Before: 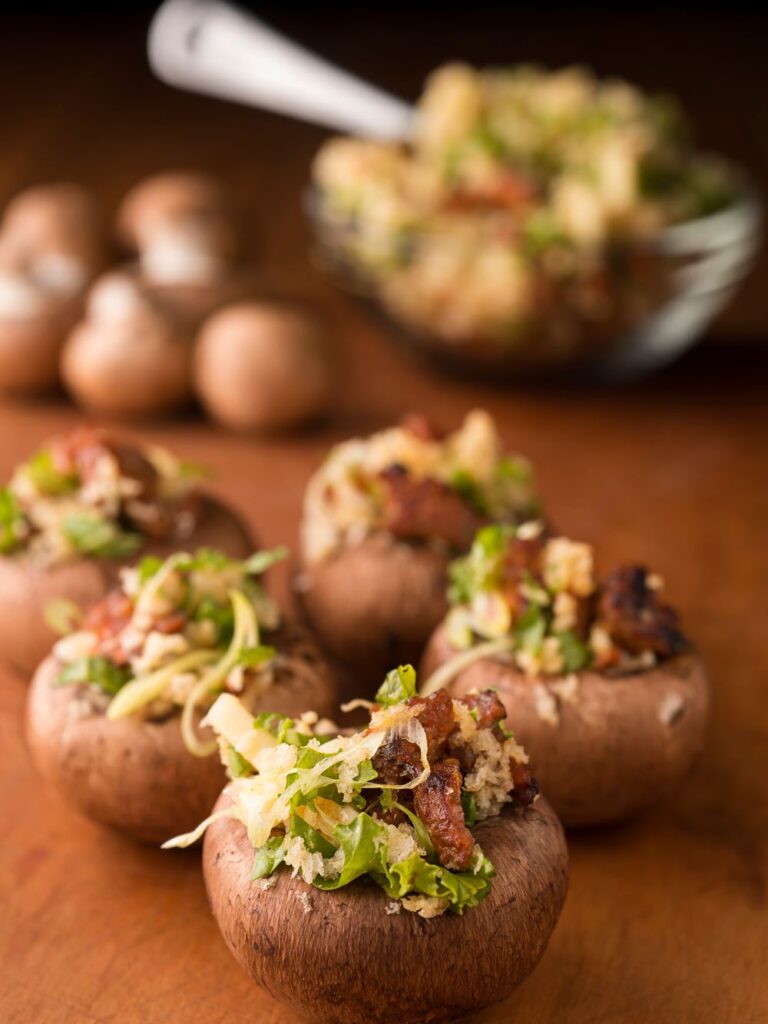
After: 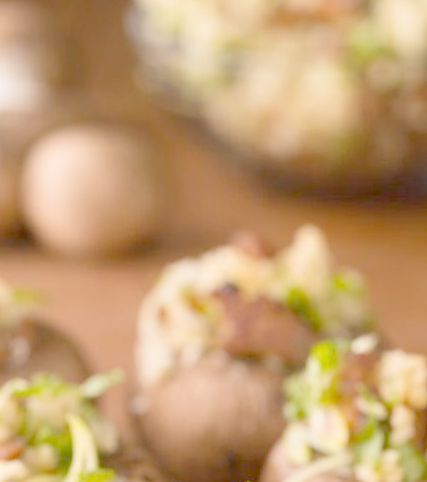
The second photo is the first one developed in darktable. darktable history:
rotate and perspective: rotation -2.12°, lens shift (vertical) 0.009, lens shift (horizontal) -0.008, automatic cropping original format, crop left 0.036, crop right 0.964, crop top 0.05, crop bottom 0.959
crop: left 20.932%, top 15.471%, right 21.848%, bottom 34.081%
